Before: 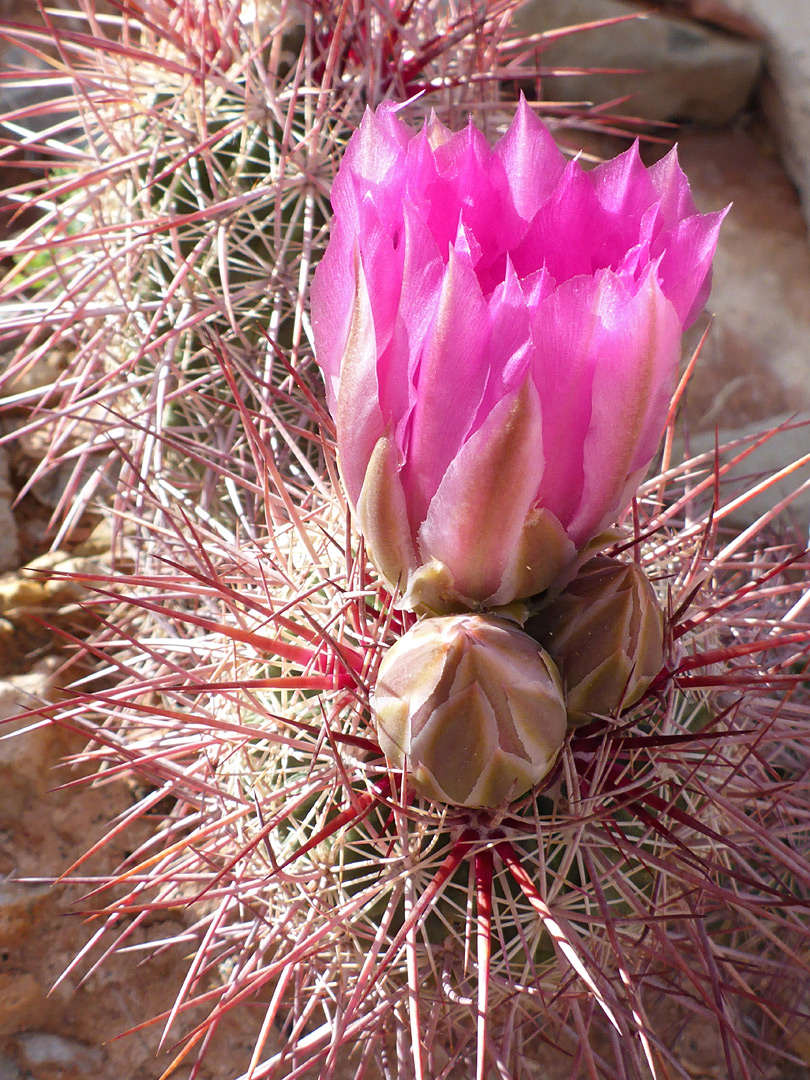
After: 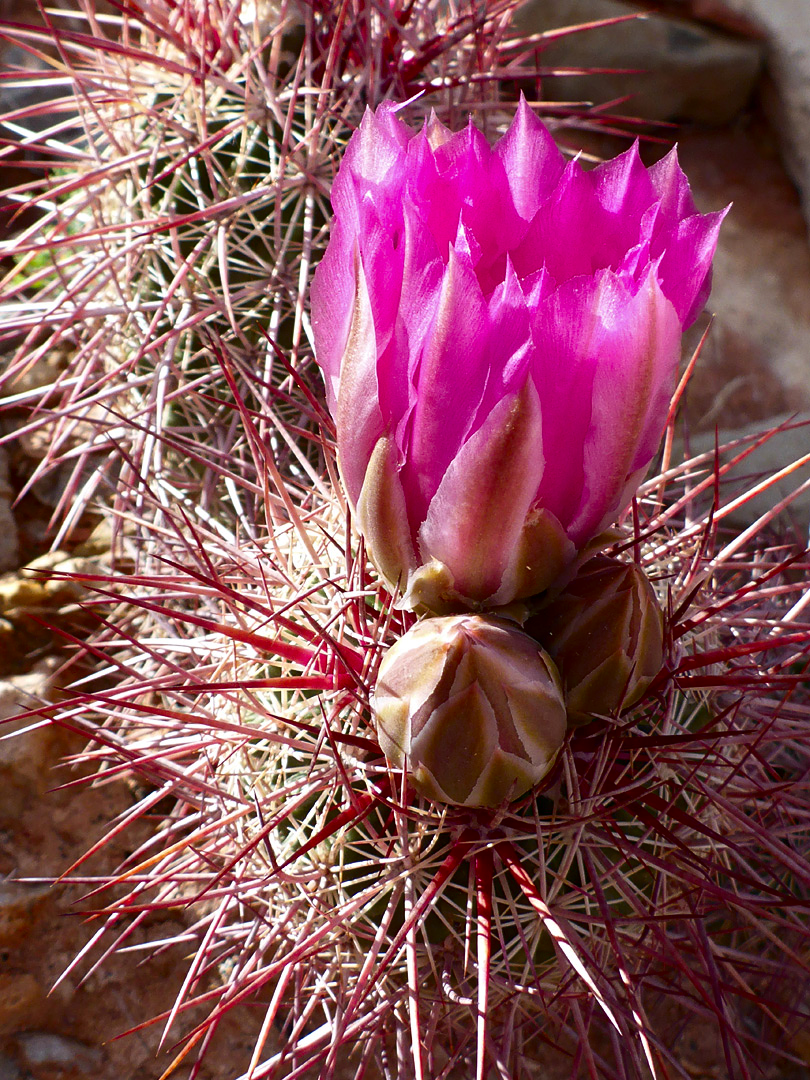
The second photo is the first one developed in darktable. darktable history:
color correction: highlights b* -0.046
contrast brightness saturation: contrast 0.129, brightness -0.225, saturation 0.144
